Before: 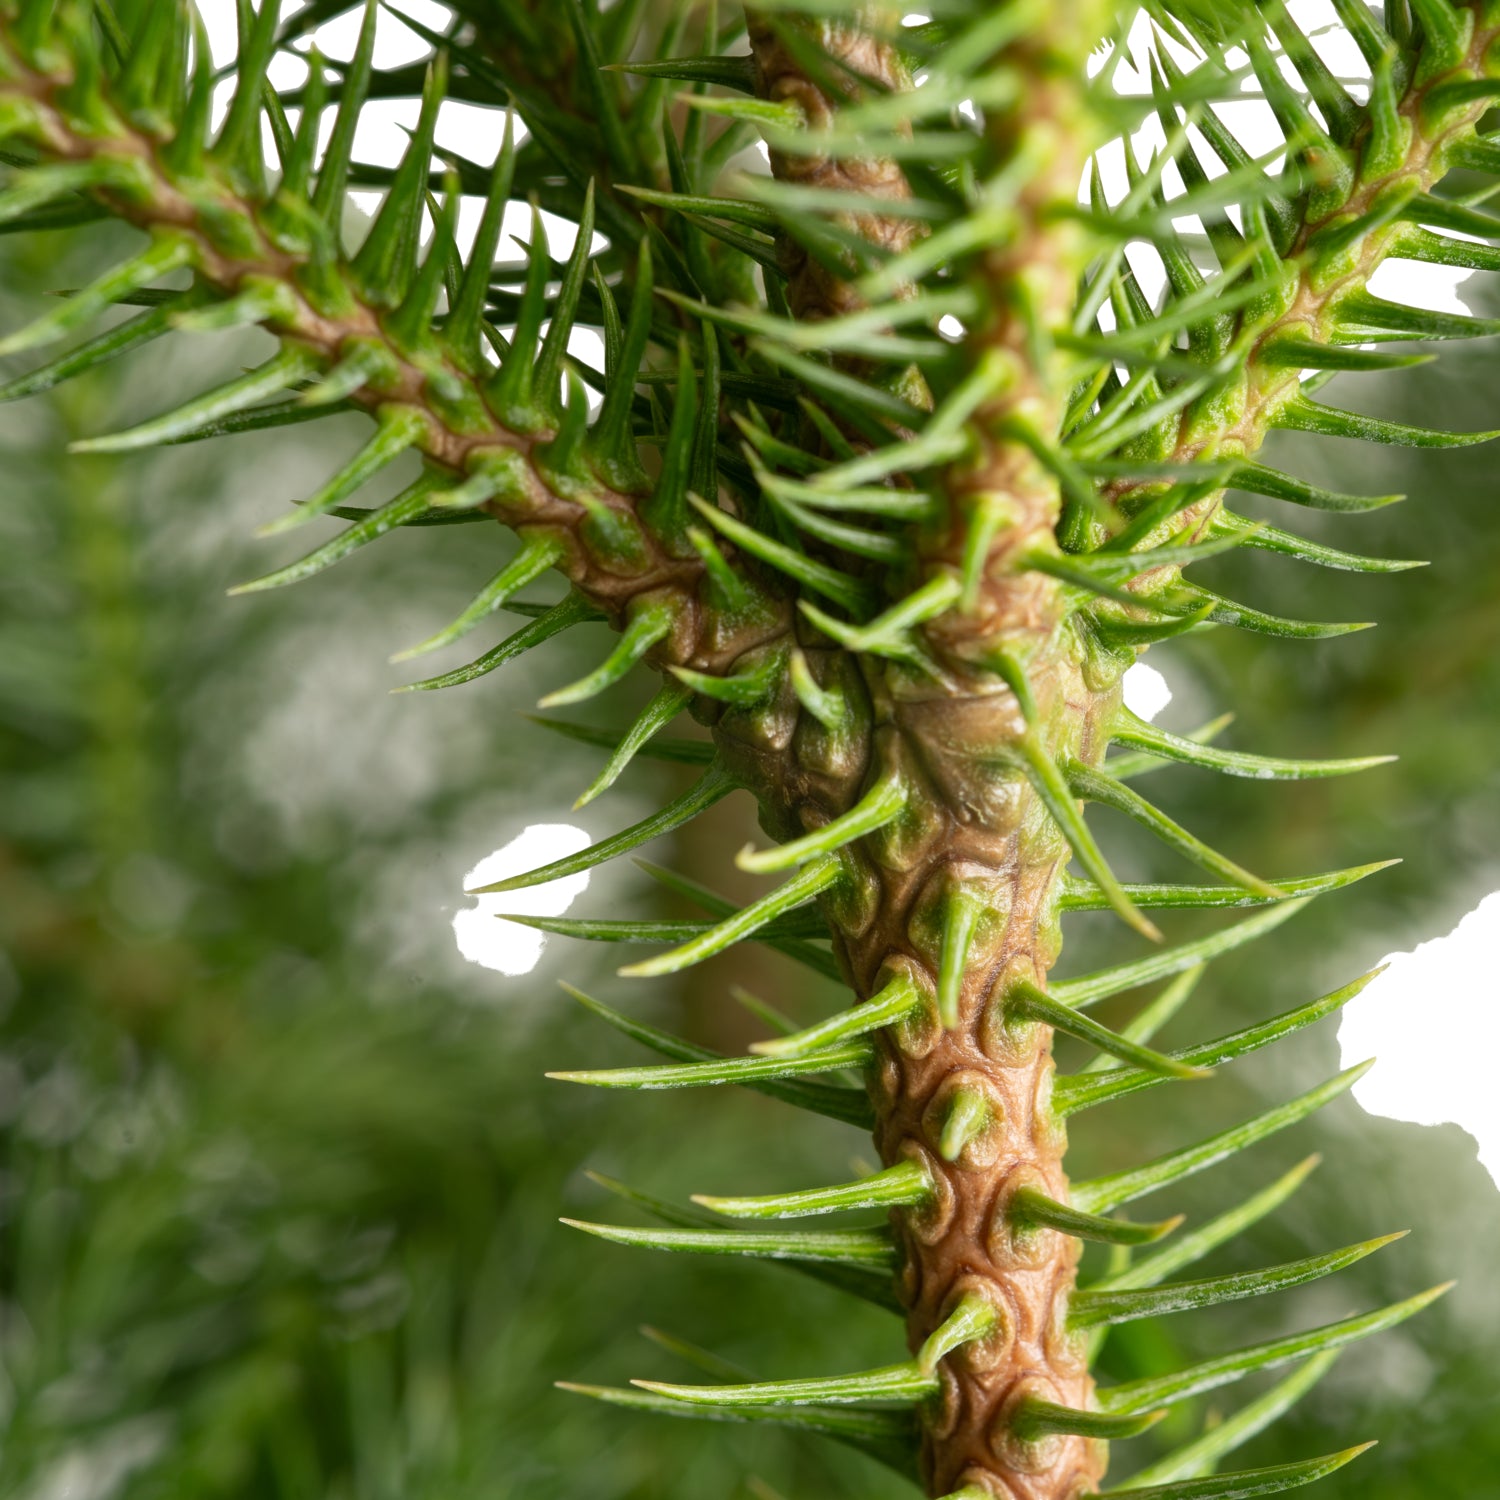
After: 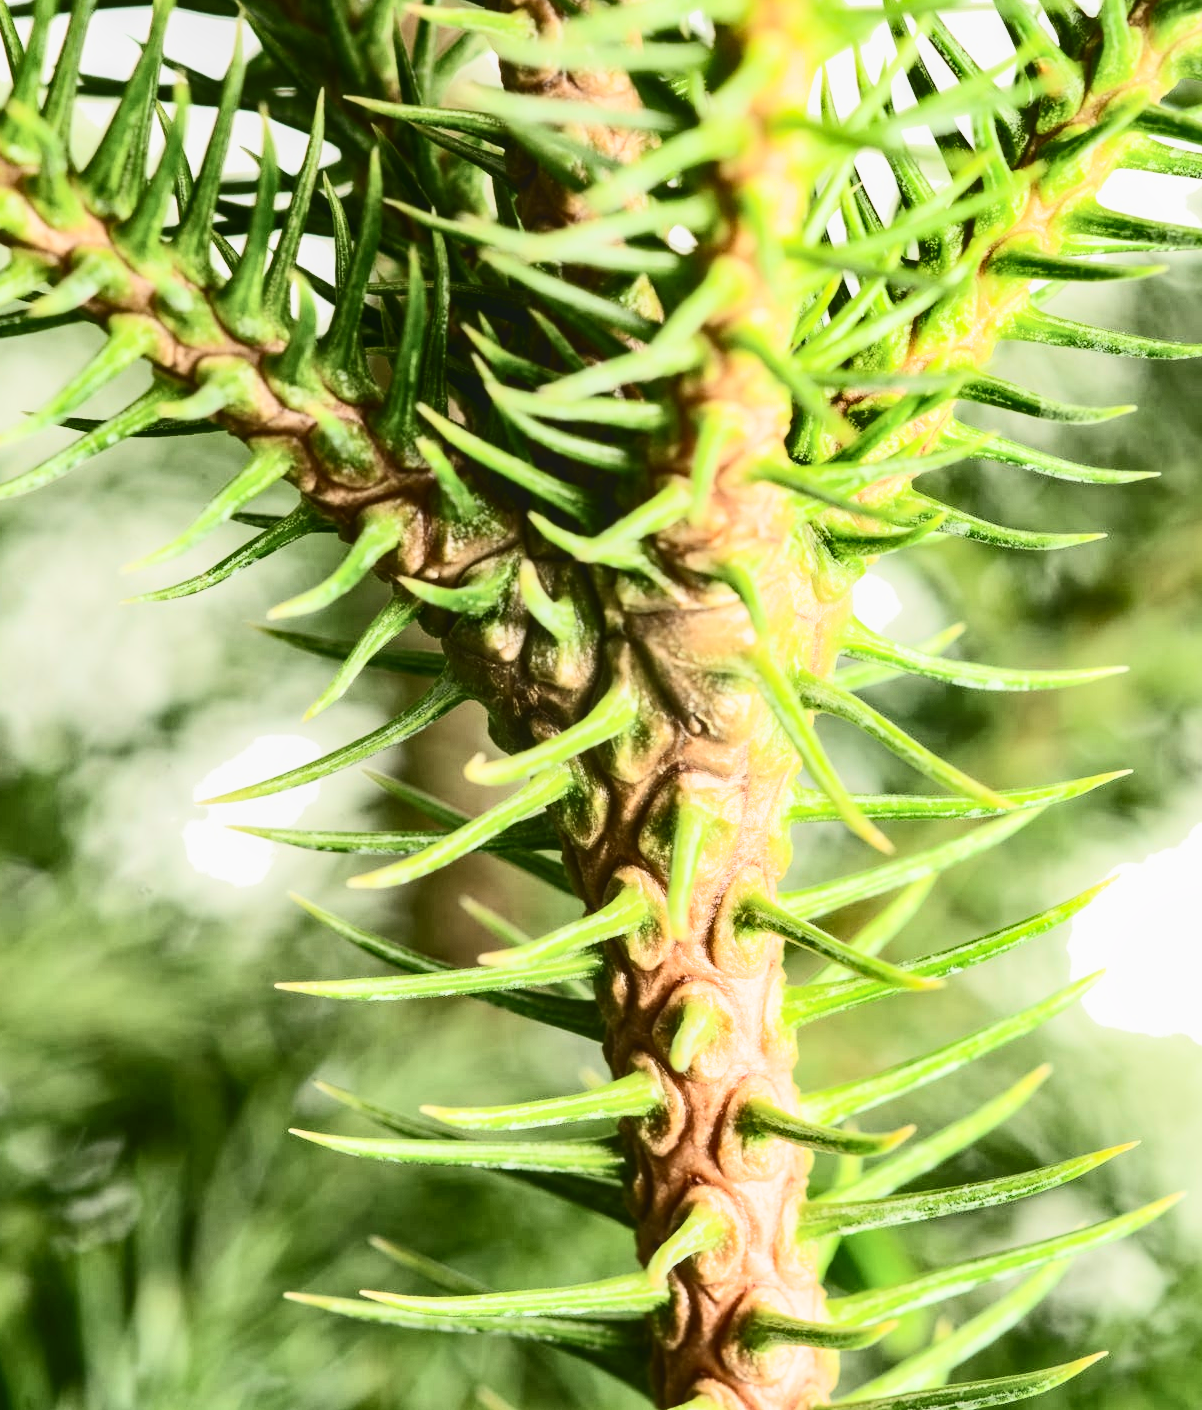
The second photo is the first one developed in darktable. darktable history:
crop and rotate: left 18.032%, top 5.945%, right 1.777%
exposure: black level correction -0.002, exposure 1.332 EV, compensate highlight preservation false
contrast brightness saturation: contrast 0.506, saturation -0.097
local contrast: detail 110%
shadows and highlights: low approximation 0.01, soften with gaussian
filmic rgb: black relative exposure -7.65 EV, white relative exposure 4.56 EV, hardness 3.61, contrast 1.056, color science v6 (2022)
